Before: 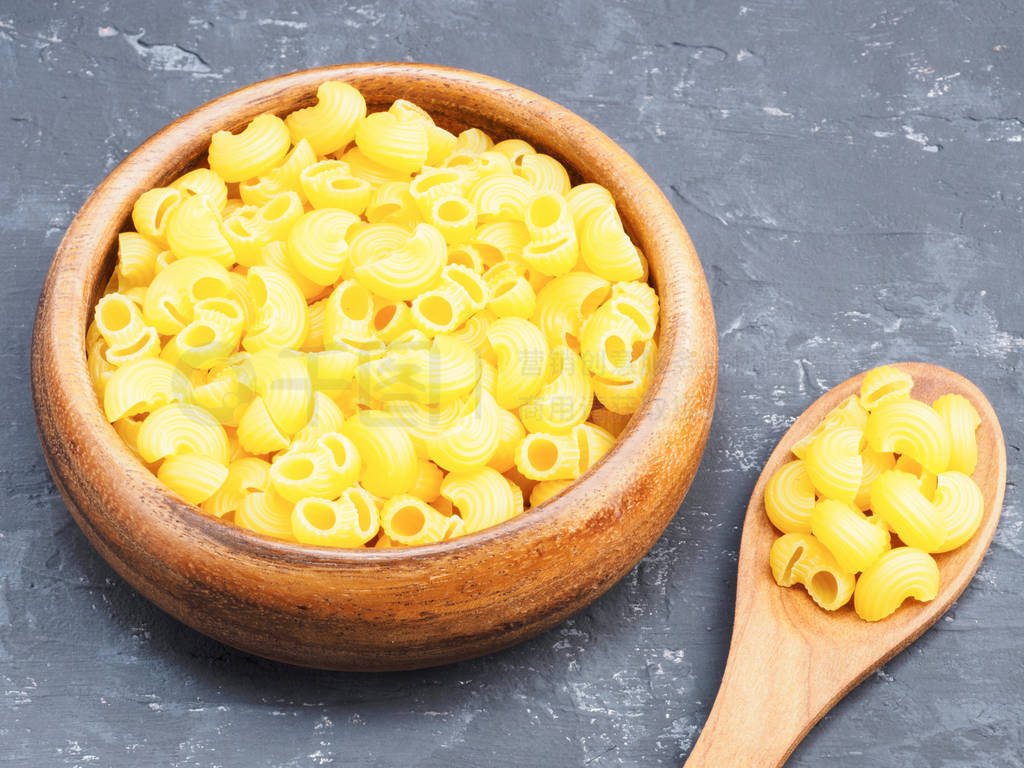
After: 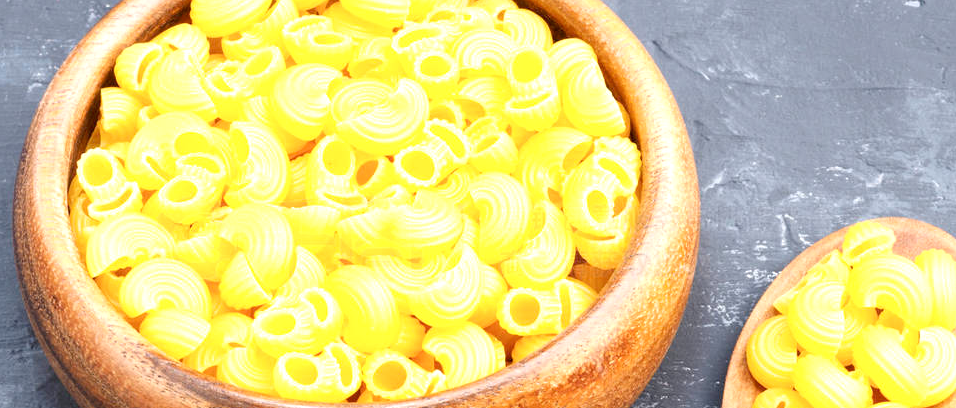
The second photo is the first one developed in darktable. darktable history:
crop: left 1.79%, top 18.961%, right 4.799%, bottom 27.91%
exposure: black level correction 0.005, exposure 0.409 EV, compensate highlight preservation false
